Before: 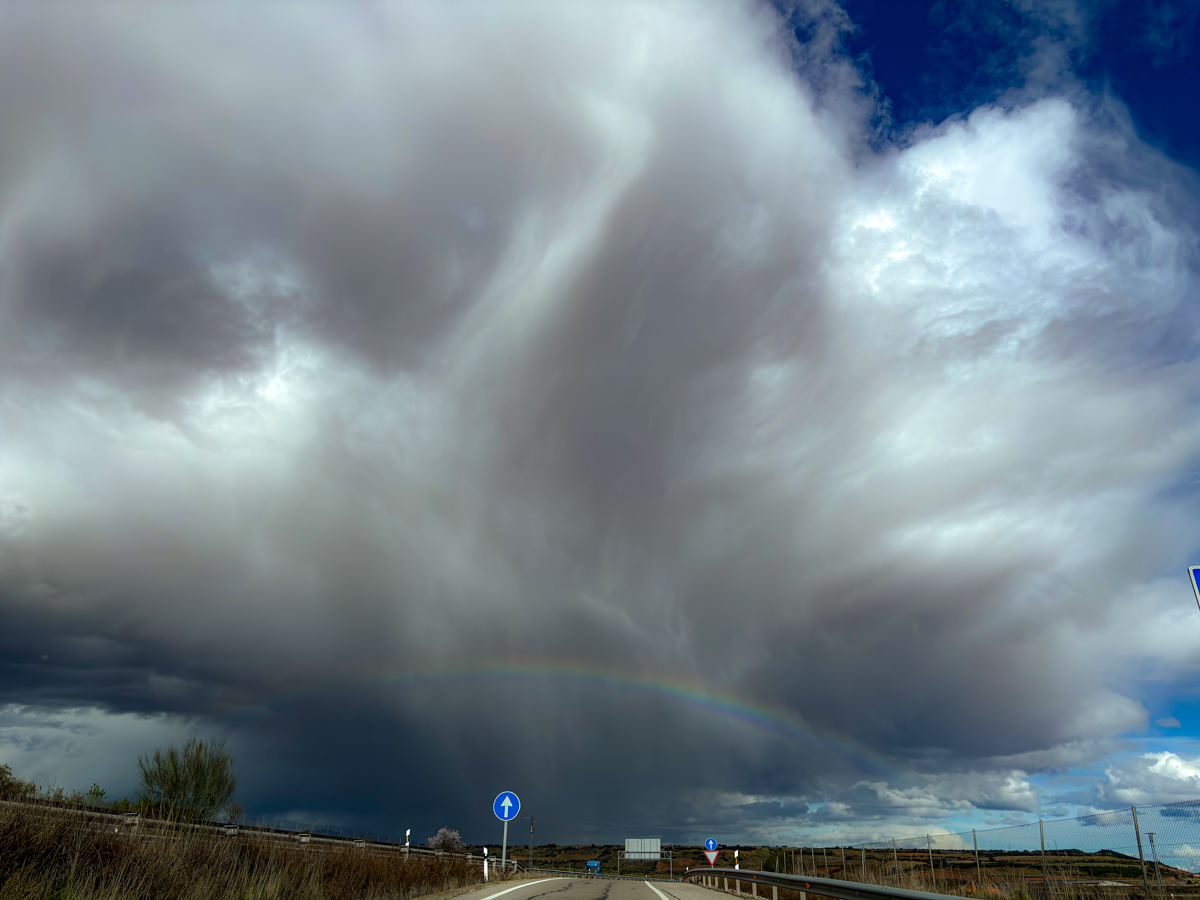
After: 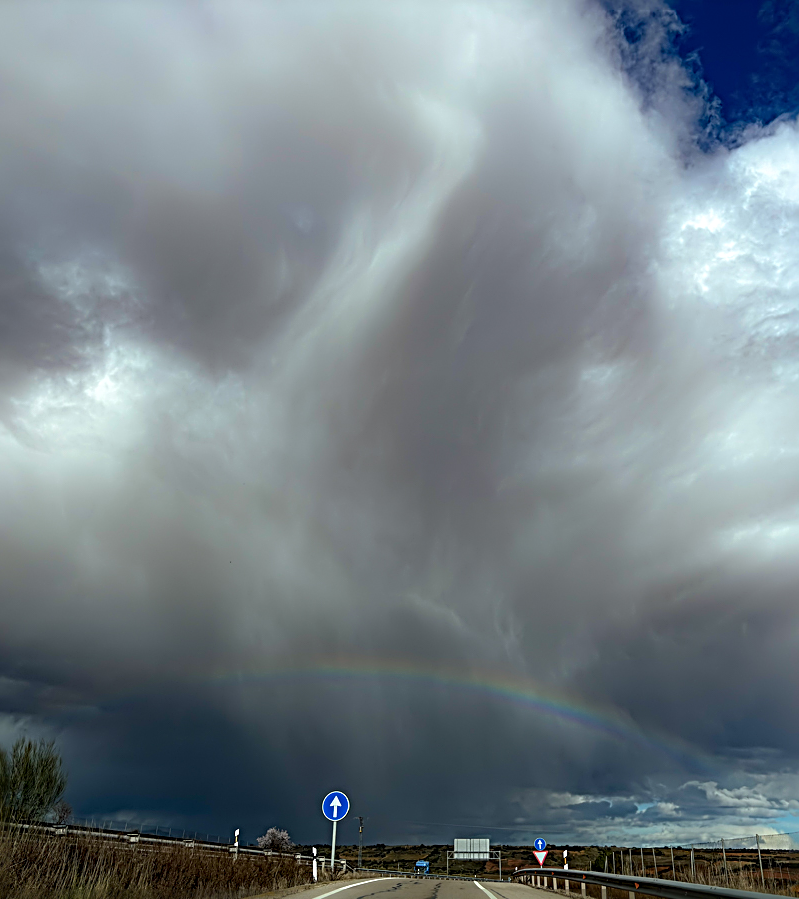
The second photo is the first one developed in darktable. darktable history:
crop and rotate: left 14.292%, right 19.041%
sharpen: radius 3.69, amount 0.928
